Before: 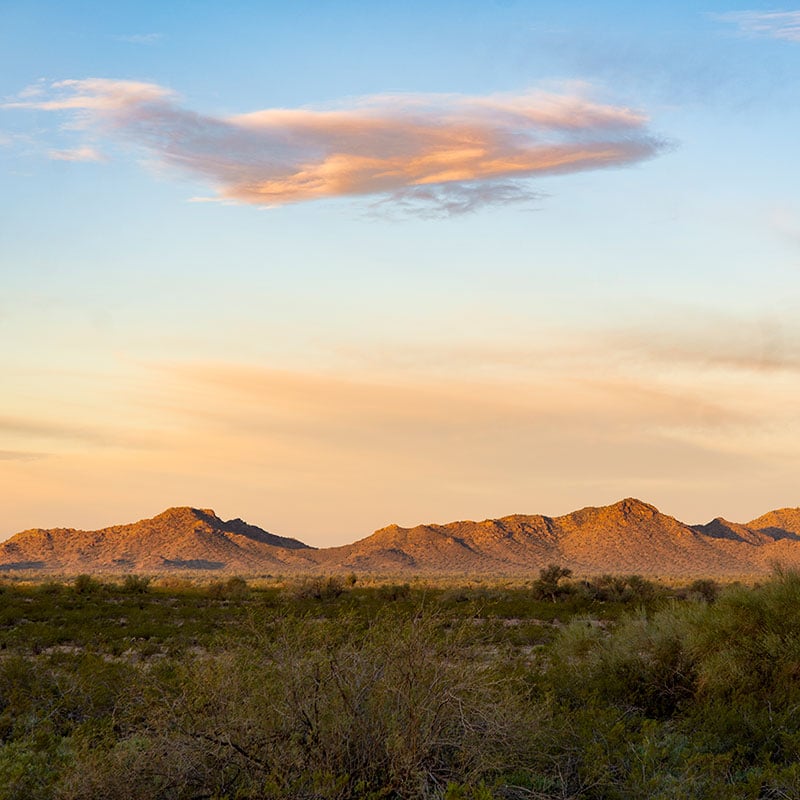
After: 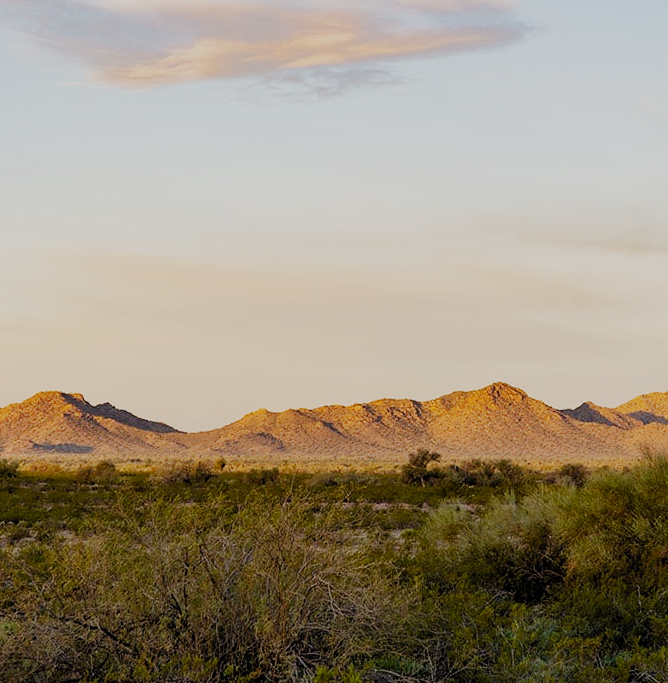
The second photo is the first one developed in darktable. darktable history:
exposure: black level correction 0, exposure 0.694 EV, compensate highlight preservation false
crop: left 16.4%, top 14.528%
filmic rgb: black relative exposure -6.21 EV, white relative exposure 6.94 EV, hardness 2.25, preserve chrominance no, color science v5 (2021), contrast in shadows safe, contrast in highlights safe
